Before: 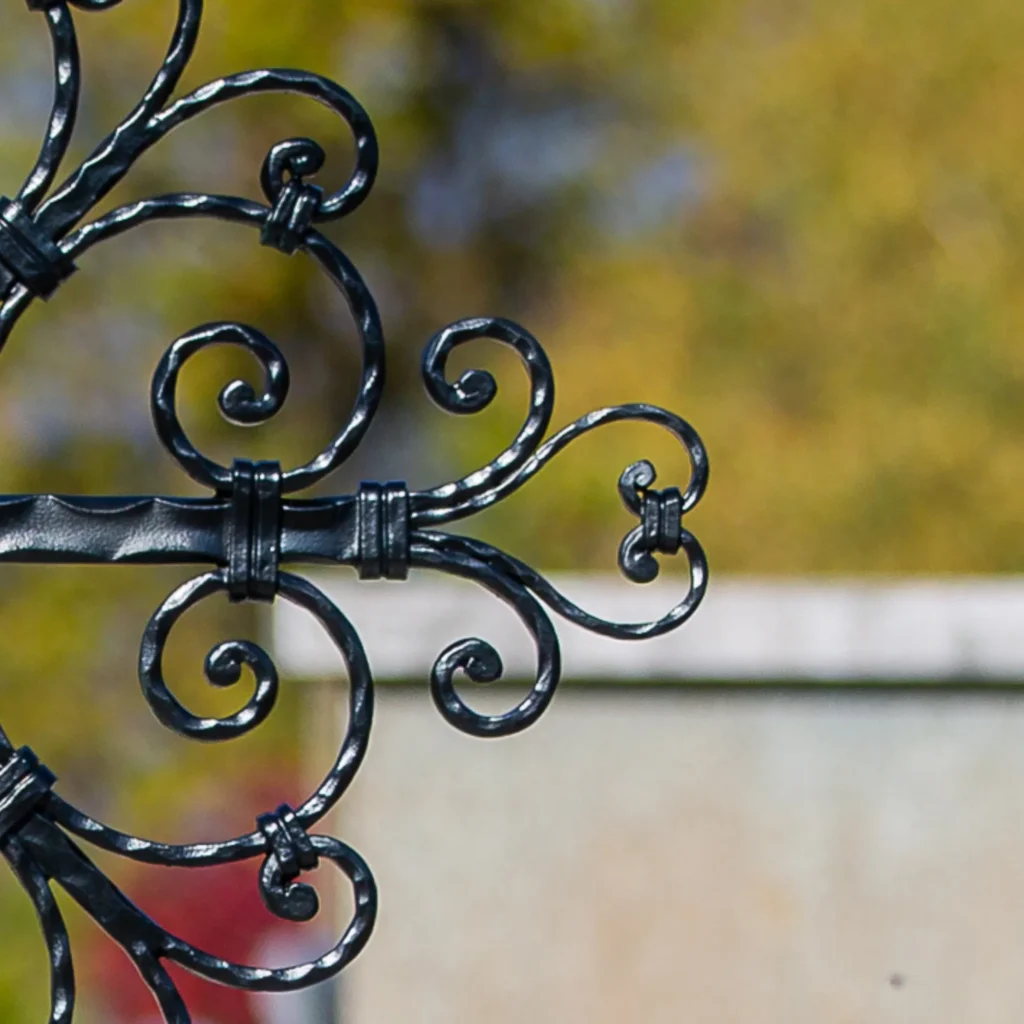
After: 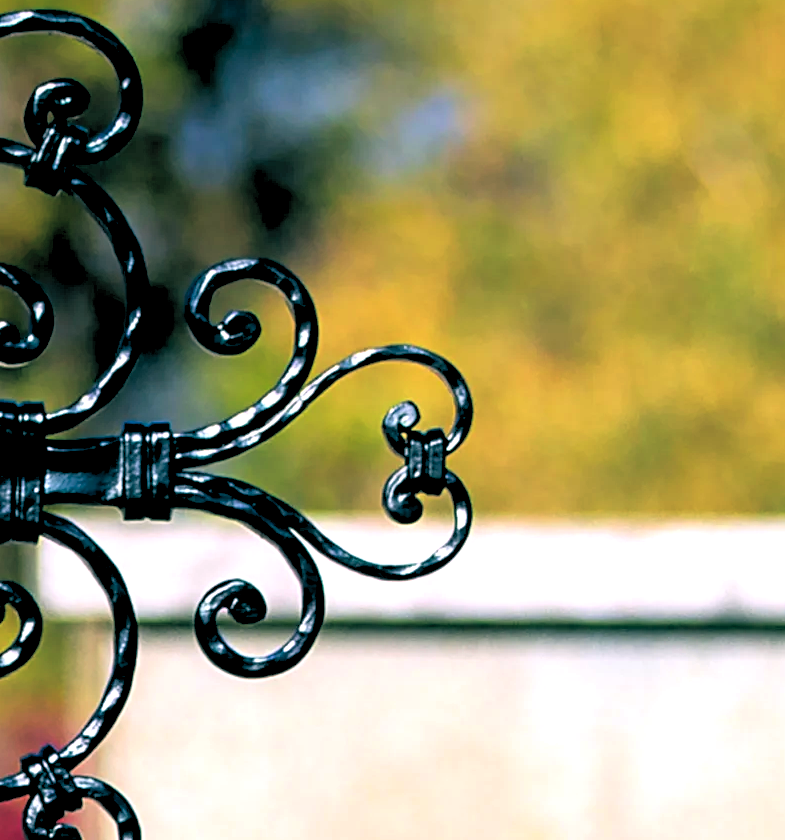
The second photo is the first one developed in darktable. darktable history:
levels: levels [0, 0.352, 0.703]
crop: left 23.095%, top 5.827%, bottom 11.854%
rgb levels: preserve colors sum RGB, levels [[0.038, 0.433, 0.934], [0, 0.5, 1], [0, 0.5, 1]]
color balance: lift [1.016, 0.983, 1, 1.017], gamma [0.78, 1.018, 1.043, 0.957], gain [0.786, 1.063, 0.937, 1.017], input saturation 118.26%, contrast 13.43%, contrast fulcrum 21.62%, output saturation 82.76%
